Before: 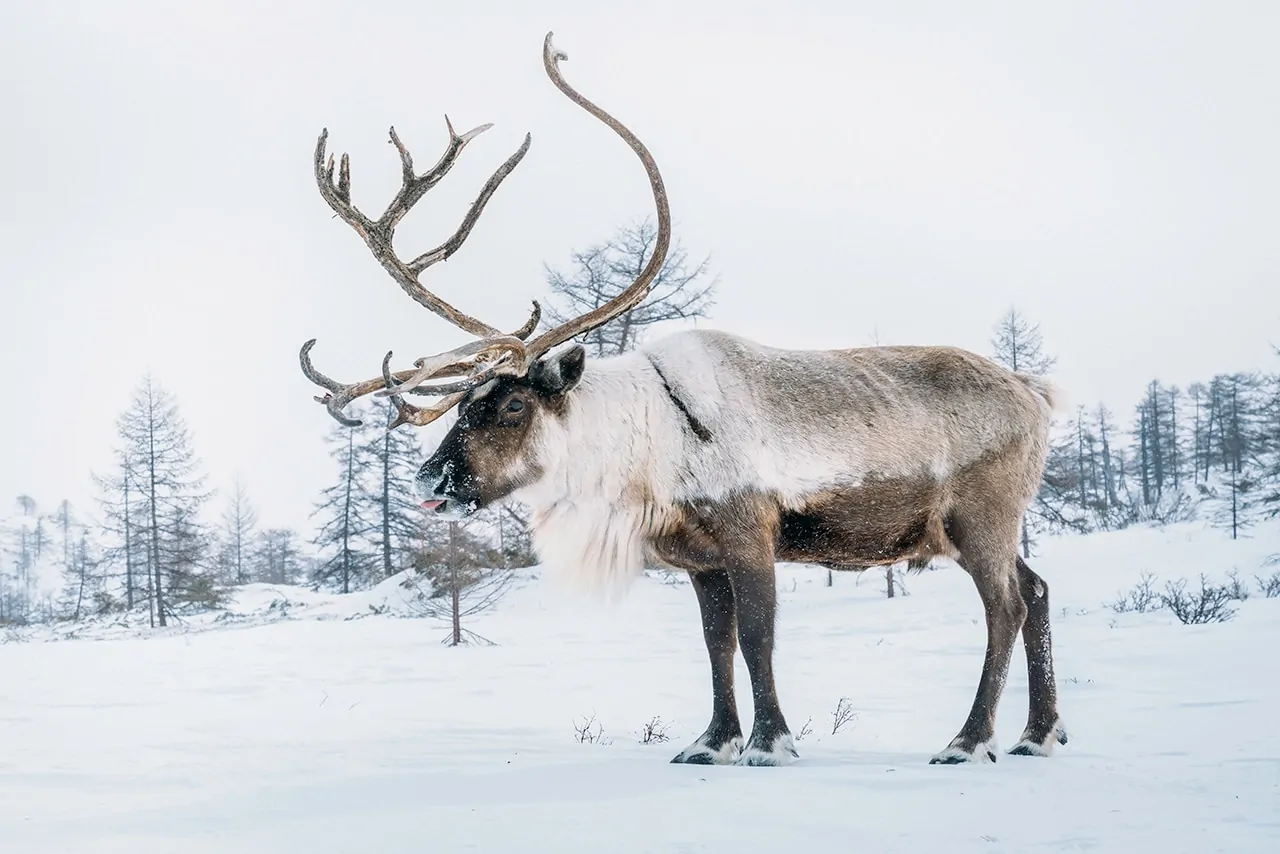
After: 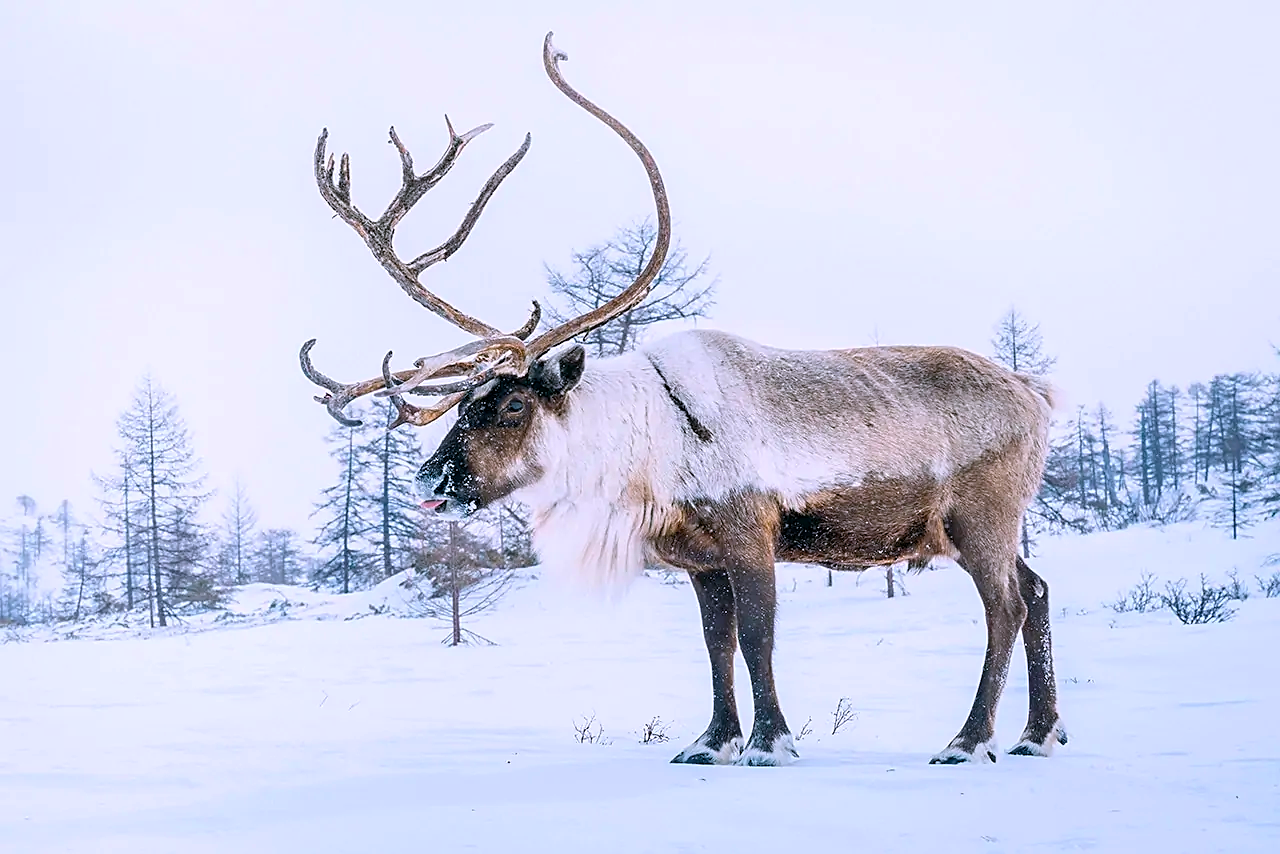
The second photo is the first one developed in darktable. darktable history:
white balance: red 1.004, blue 1.096
sharpen: on, module defaults
color balance rgb: linear chroma grading › global chroma 15%, perceptual saturation grading › global saturation 30%
